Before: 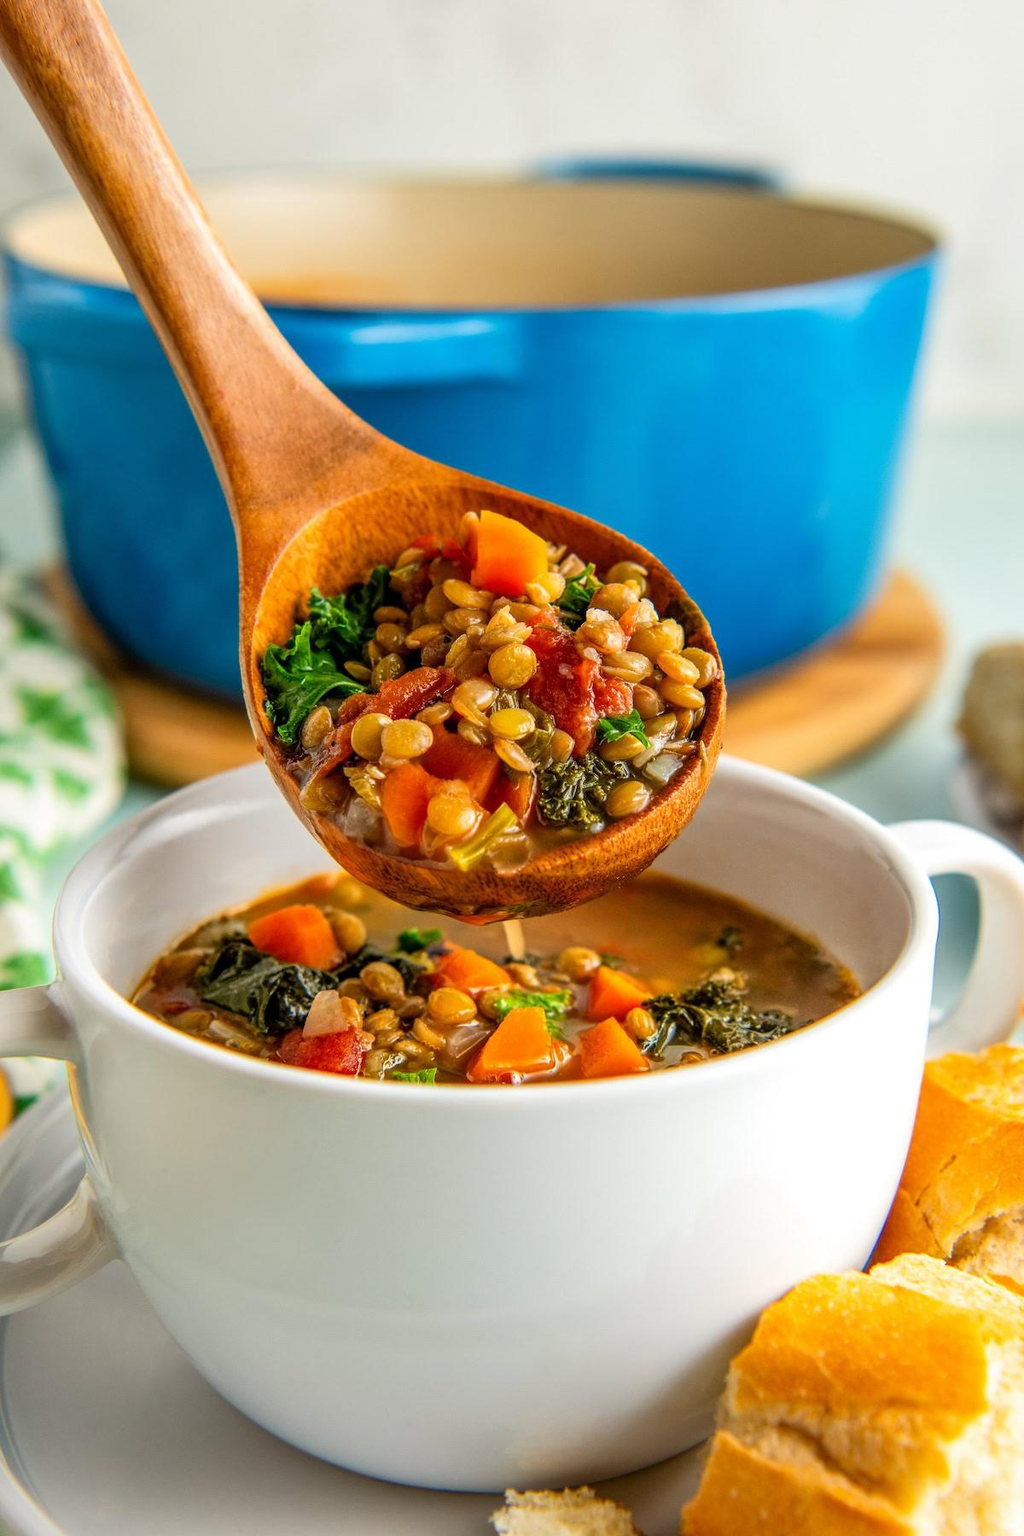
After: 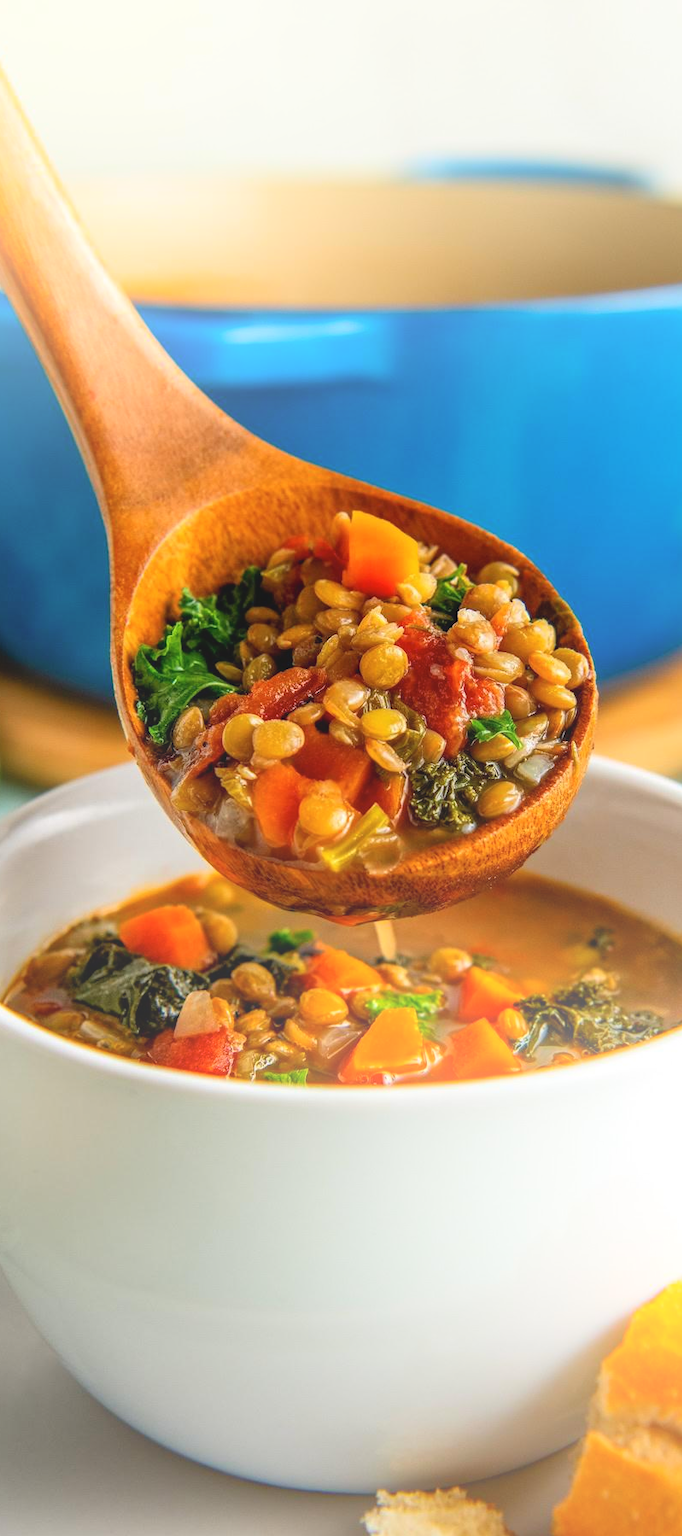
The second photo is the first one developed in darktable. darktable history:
crop and rotate: left 12.648%, right 20.685%
bloom: size 40%
